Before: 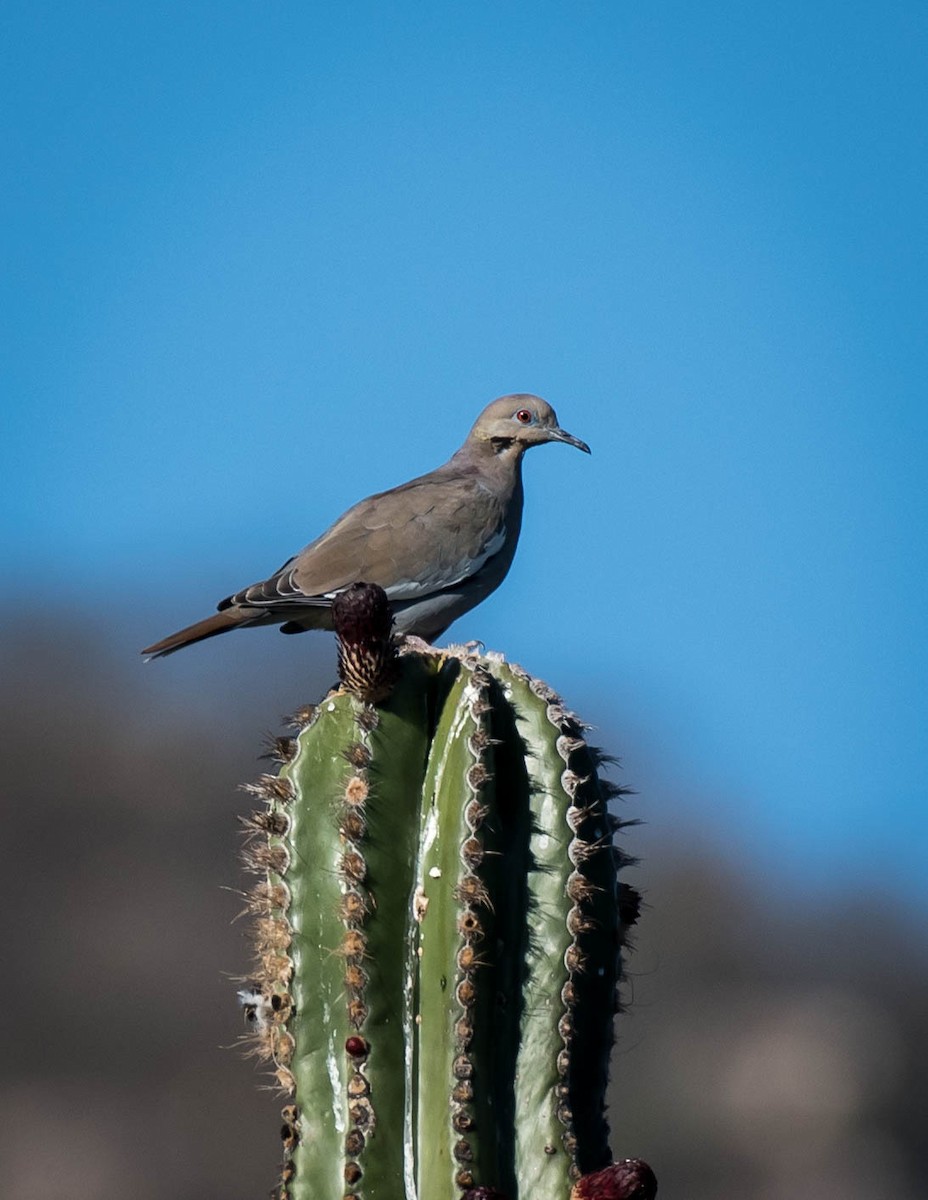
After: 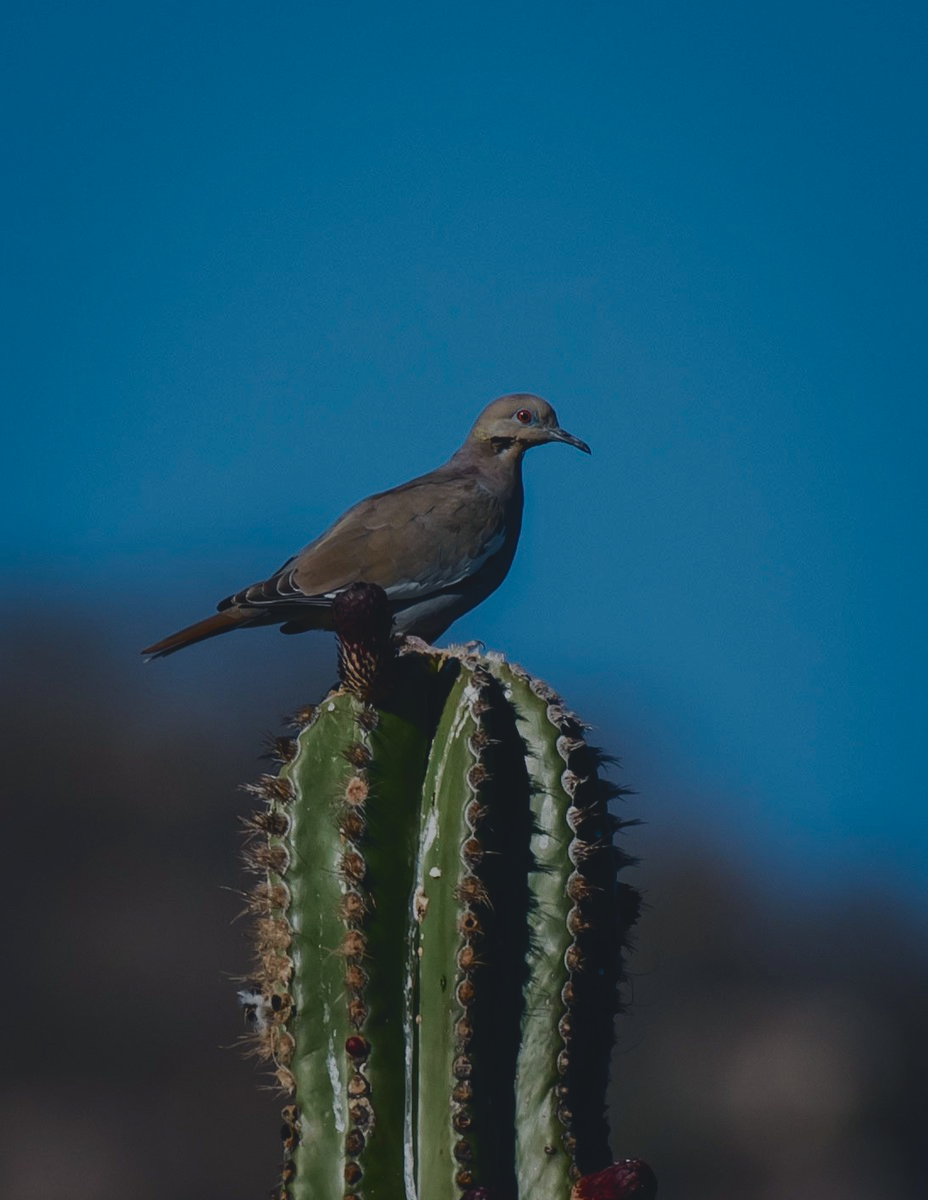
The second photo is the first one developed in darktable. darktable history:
tone curve: curves: ch0 [(0, 0.084) (0.155, 0.169) (0.46, 0.466) (0.751, 0.788) (1, 0.961)]; ch1 [(0, 0) (0.43, 0.408) (0.476, 0.469) (0.505, 0.503) (0.553, 0.563) (0.592, 0.581) (0.631, 0.625) (1, 1)]; ch2 [(0, 0) (0.505, 0.495) (0.55, 0.557) (0.583, 0.573) (1, 1)], color space Lab, independent channels, preserve colors none
exposure: exposure -1.468 EV, compensate highlight preservation false
